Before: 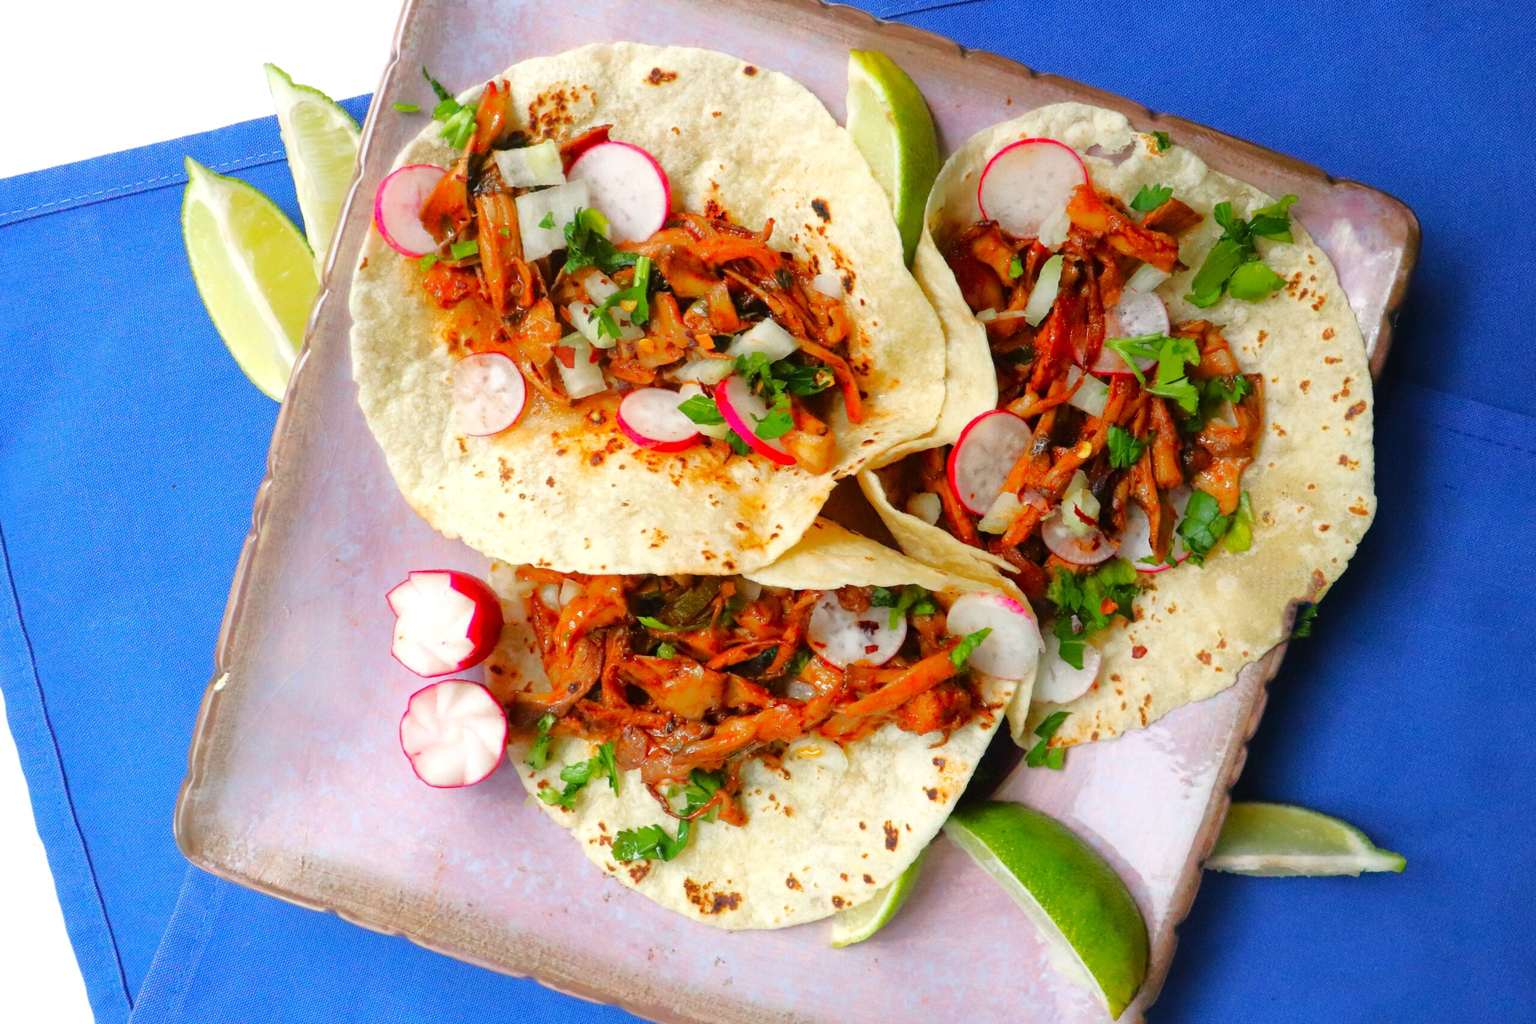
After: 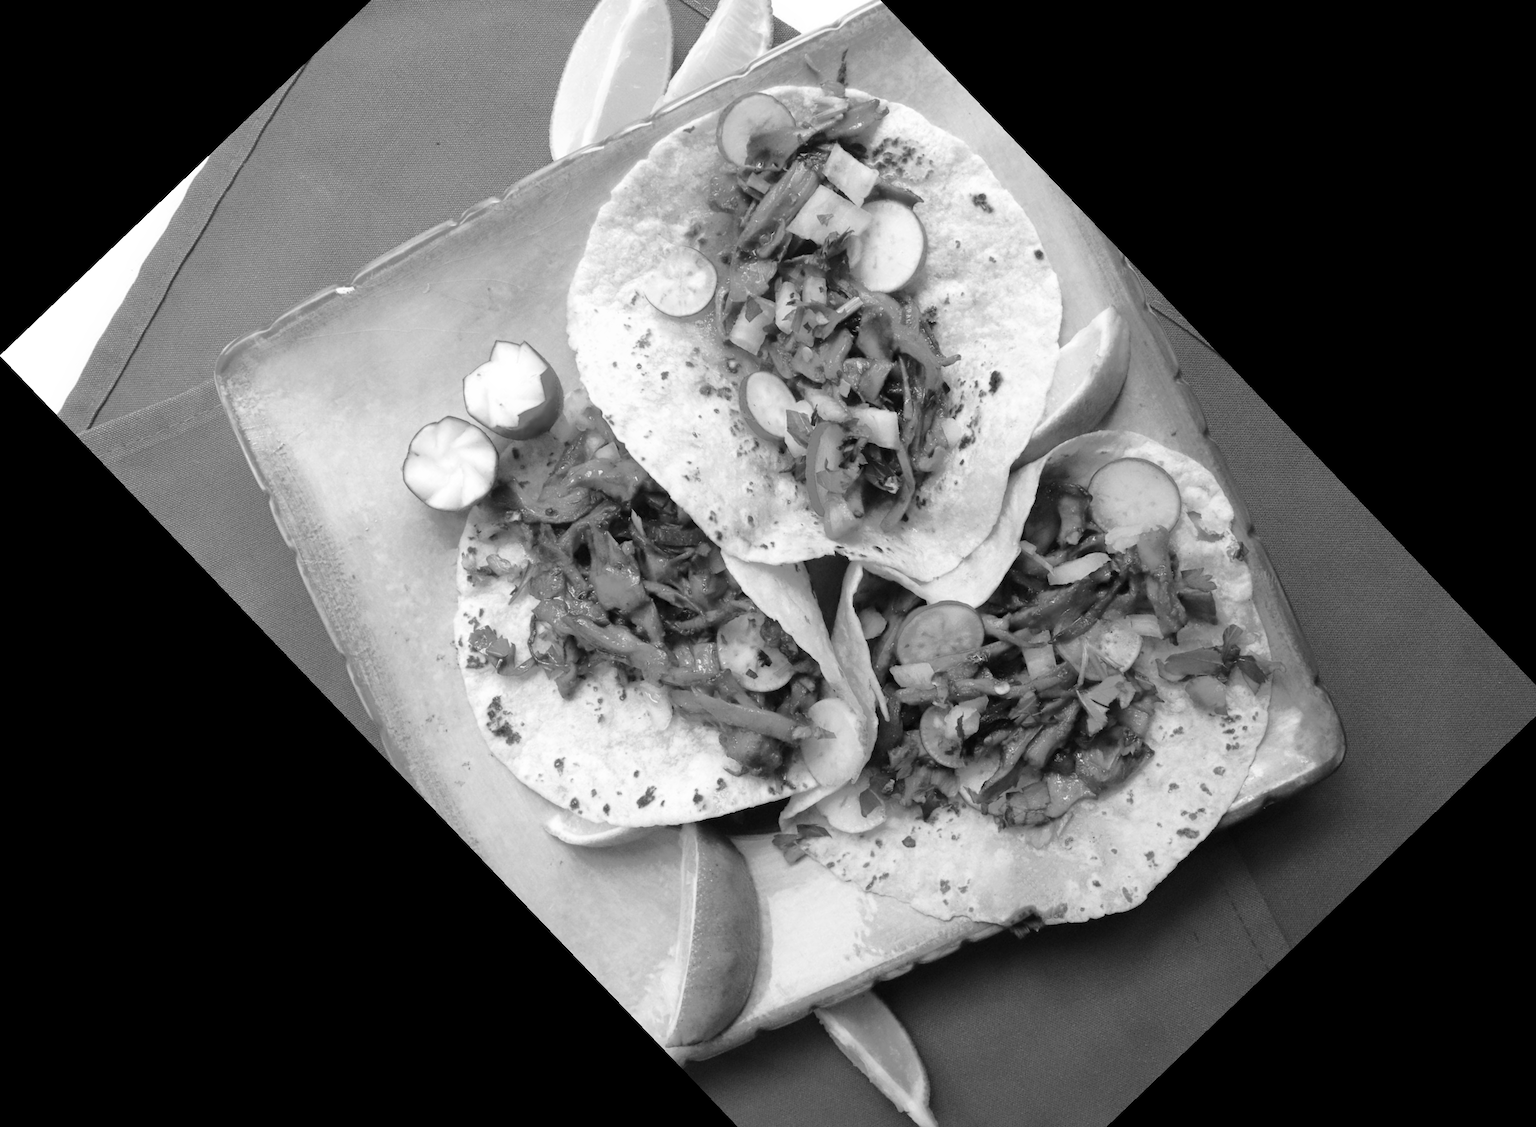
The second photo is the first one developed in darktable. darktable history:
crop and rotate: angle -46.26°, top 16.234%, right 0.912%, bottom 11.704%
monochrome: a -3.63, b -0.465
